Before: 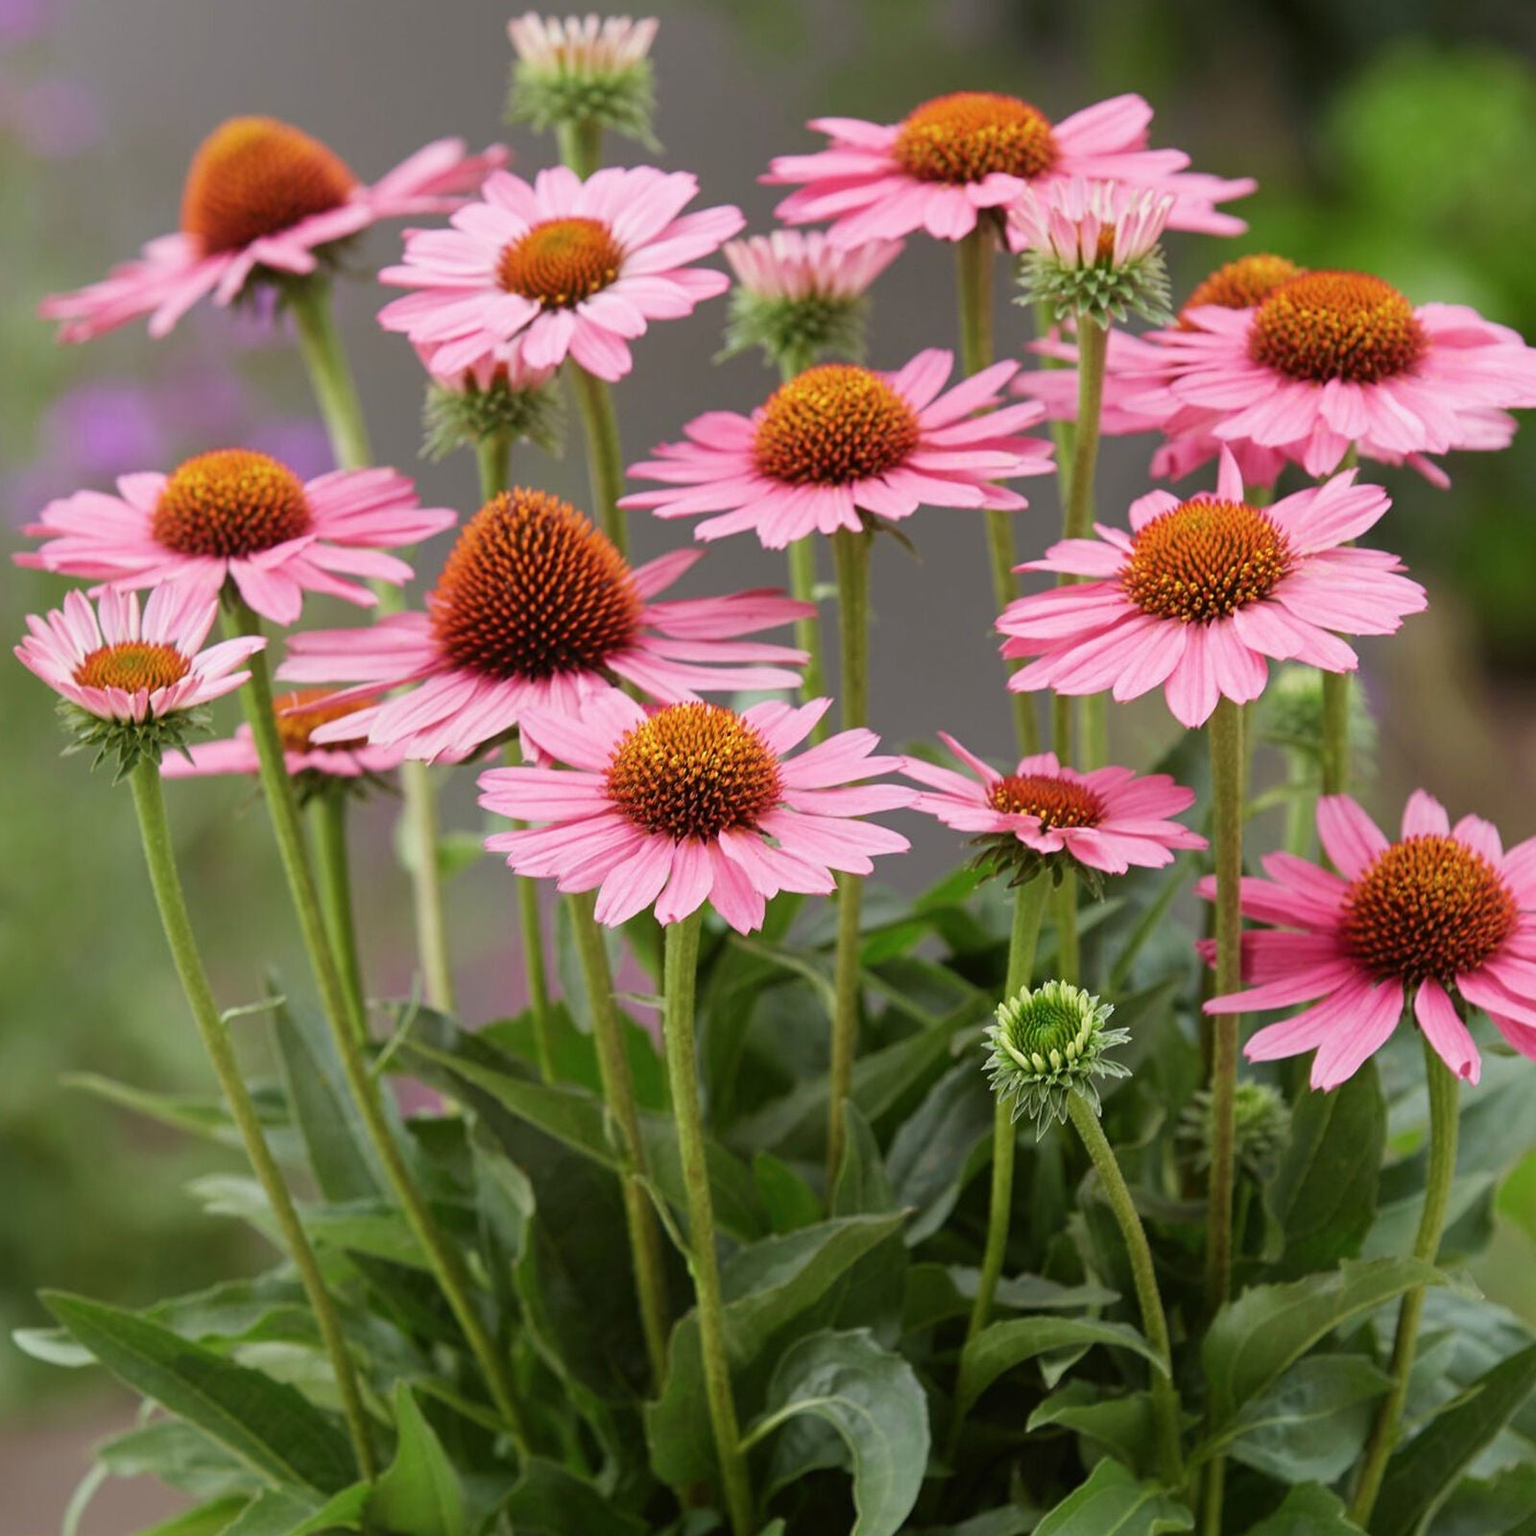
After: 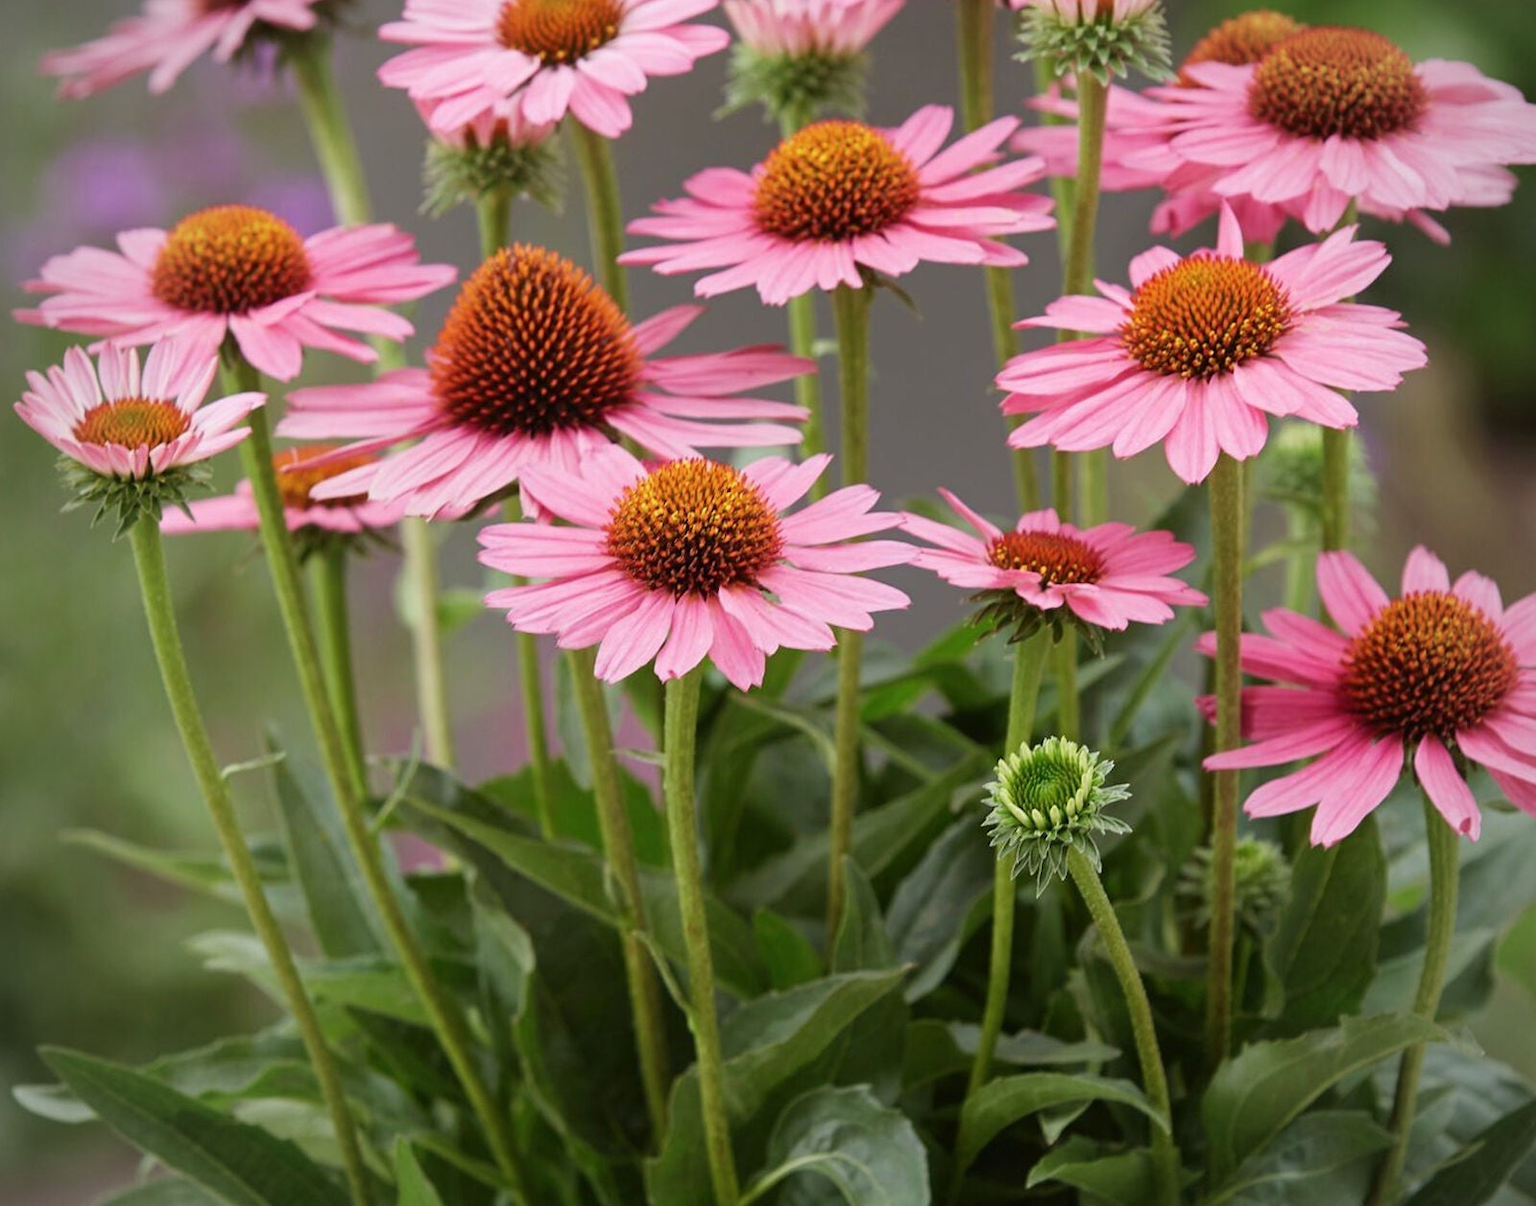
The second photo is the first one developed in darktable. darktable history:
crop and rotate: top 15.933%, bottom 5.461%
vignetting: fall-off radius 63.79%, unbound false
